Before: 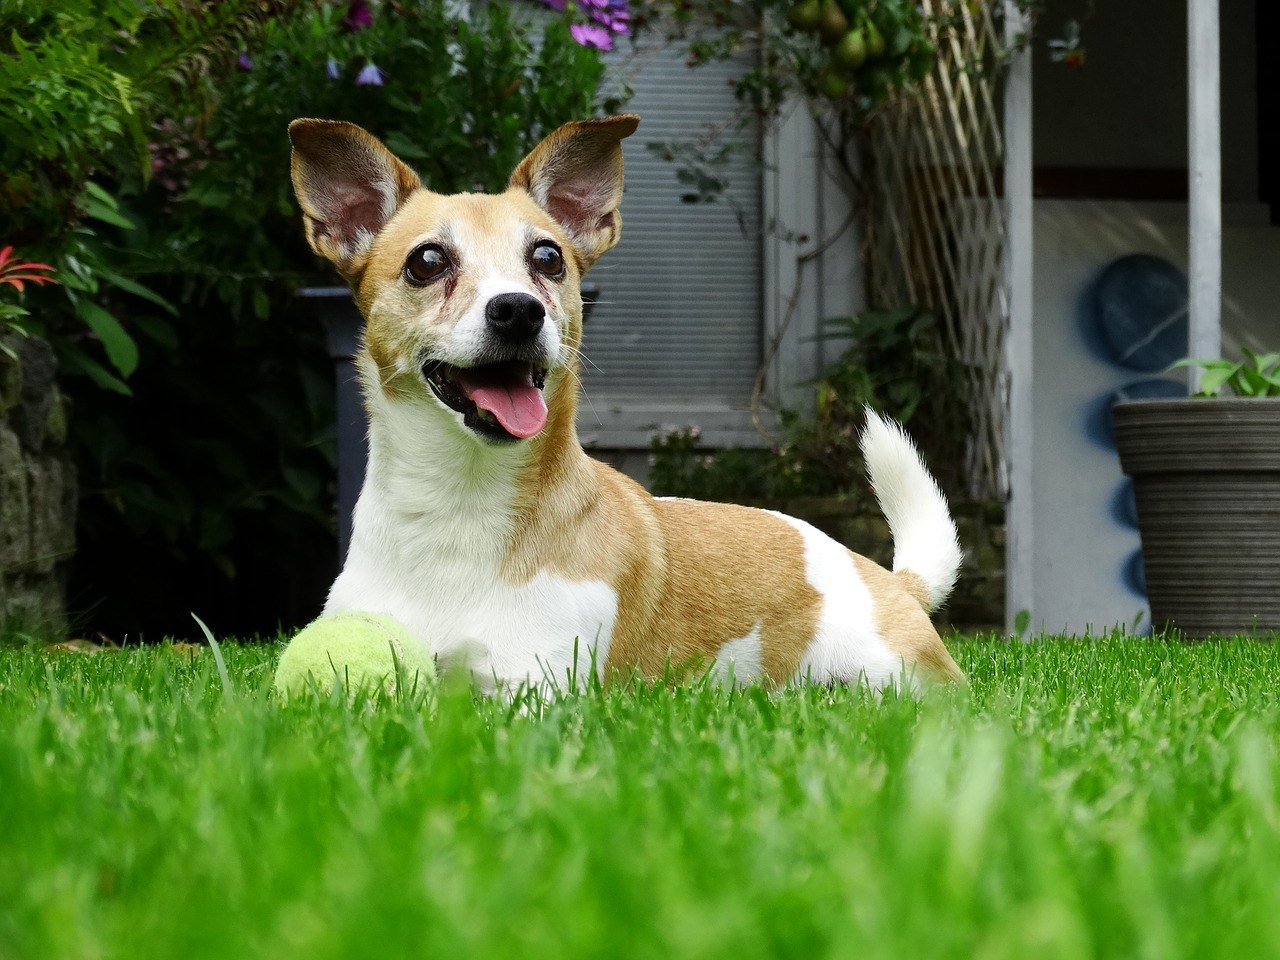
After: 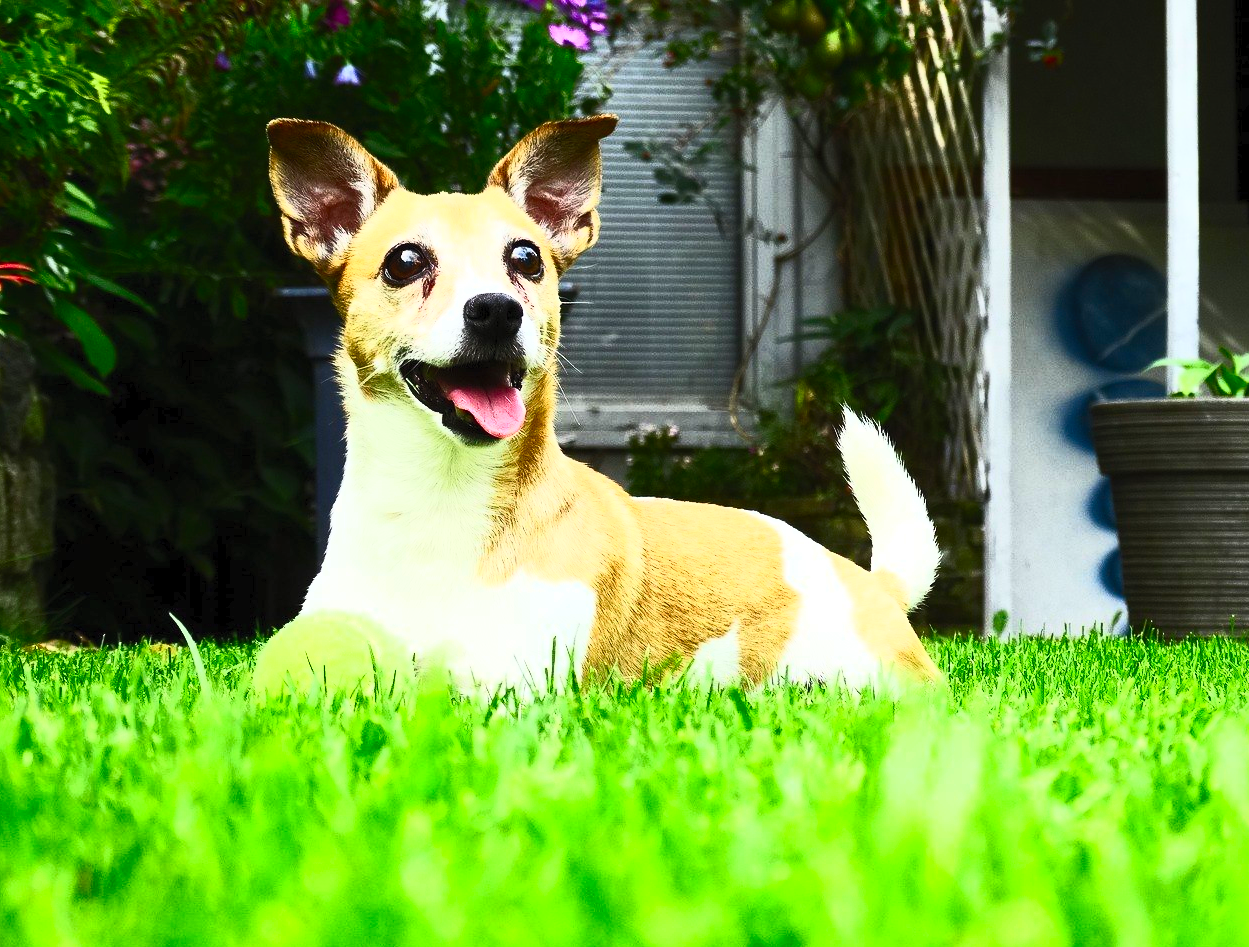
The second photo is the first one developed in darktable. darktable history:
contrast brightness saturation: contrast 0.83, brightness 0.59, saturation 0.59
crop and rotate: left 1.774%, right 0.633%, bottom 1.28%
